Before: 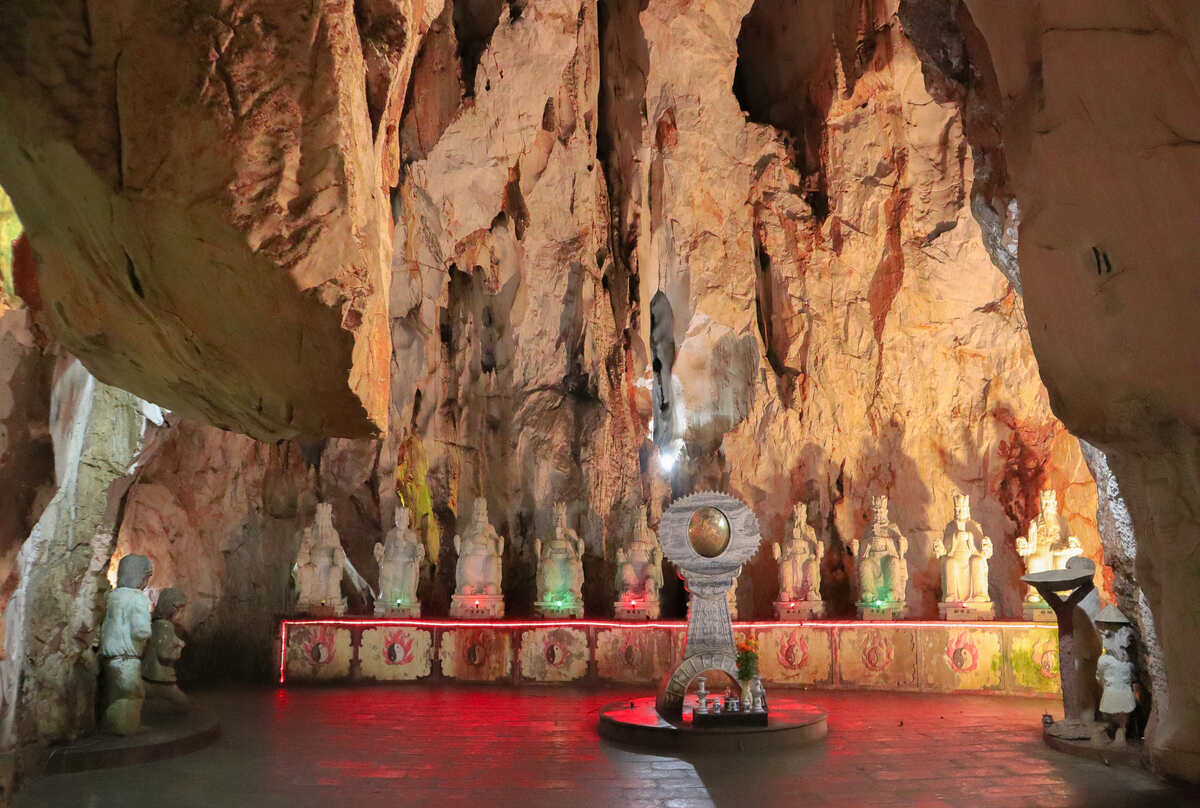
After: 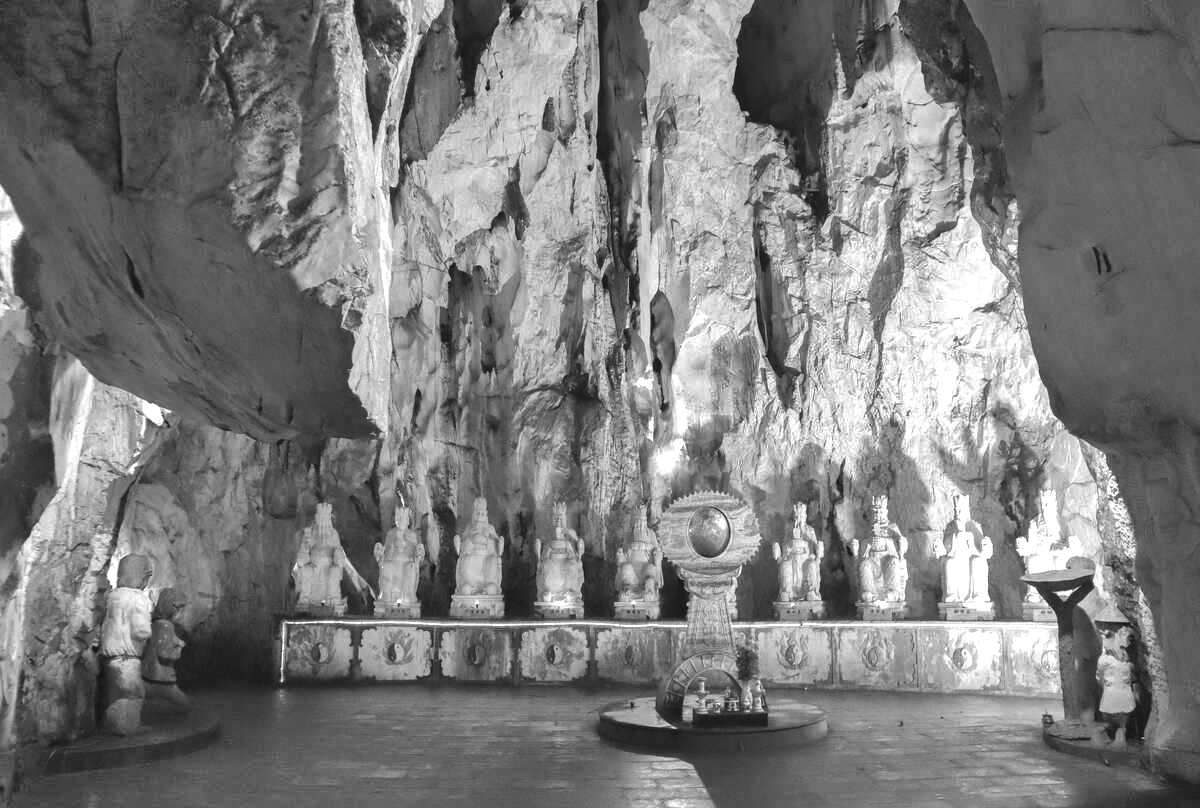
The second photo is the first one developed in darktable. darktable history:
color balance: lift [1.005, 0.99, 1.007, 1.01], gamma [1, 0.979, 1.011, 1.021], gain [0.923, 1.098, 1.025, 0.902], input saturation 90.45%, contrast 7.73%, output saturation 105.91%
local contrast: detail 110%
exposure: black level correction 0, exposure 0.7 EV, compensate exposure bias true, compensate highlight preservation false
color zones: curves: ch1 [(0, -0.394) (0.143, -0.394) (0.286, -0.394) (0.429, -0.392) (0.571, -0.391) (0.714, -0.391) (0.857, -0.391) (1, -0.394)]
shadows and highlights: shadows 60, soften with gaussian
